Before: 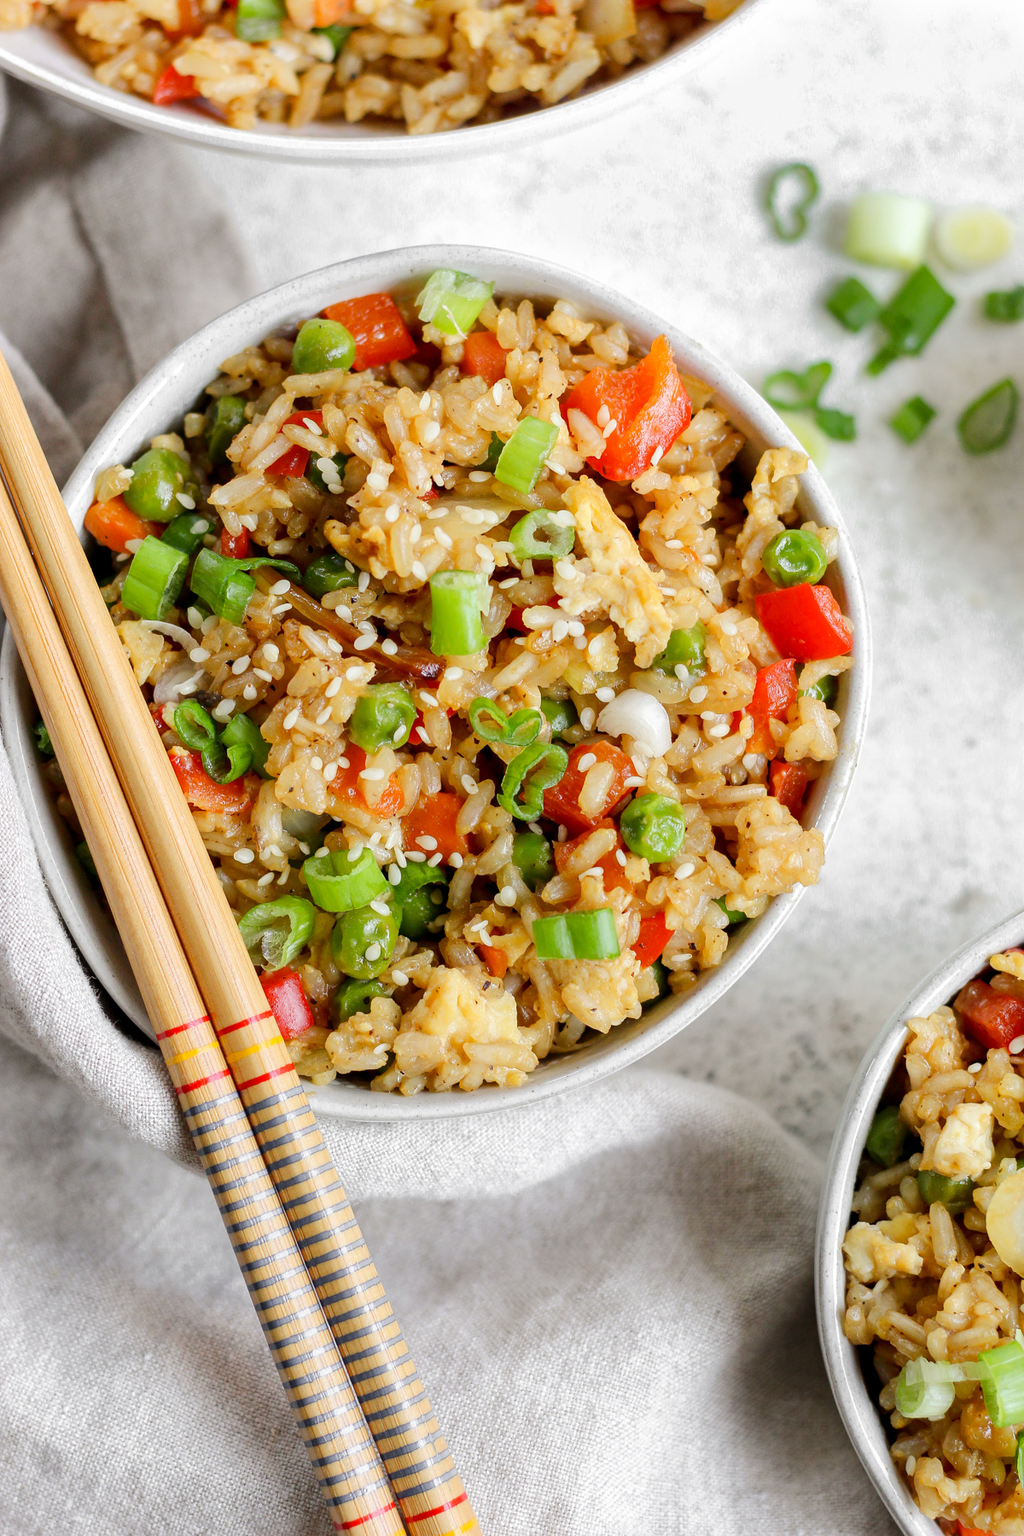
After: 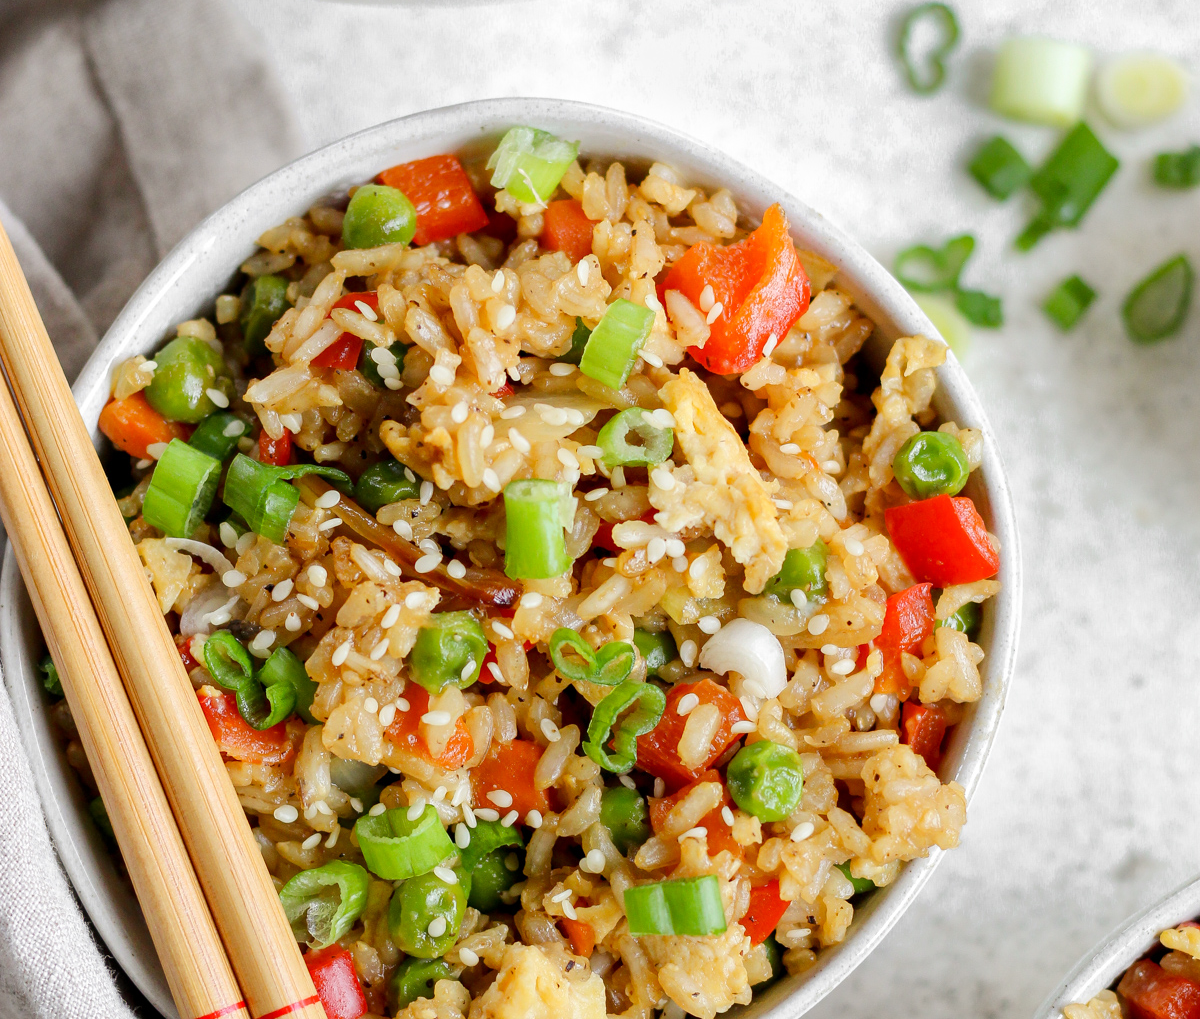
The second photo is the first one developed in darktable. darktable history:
crop and rotate: top 10.536%, bottom 32.845%
